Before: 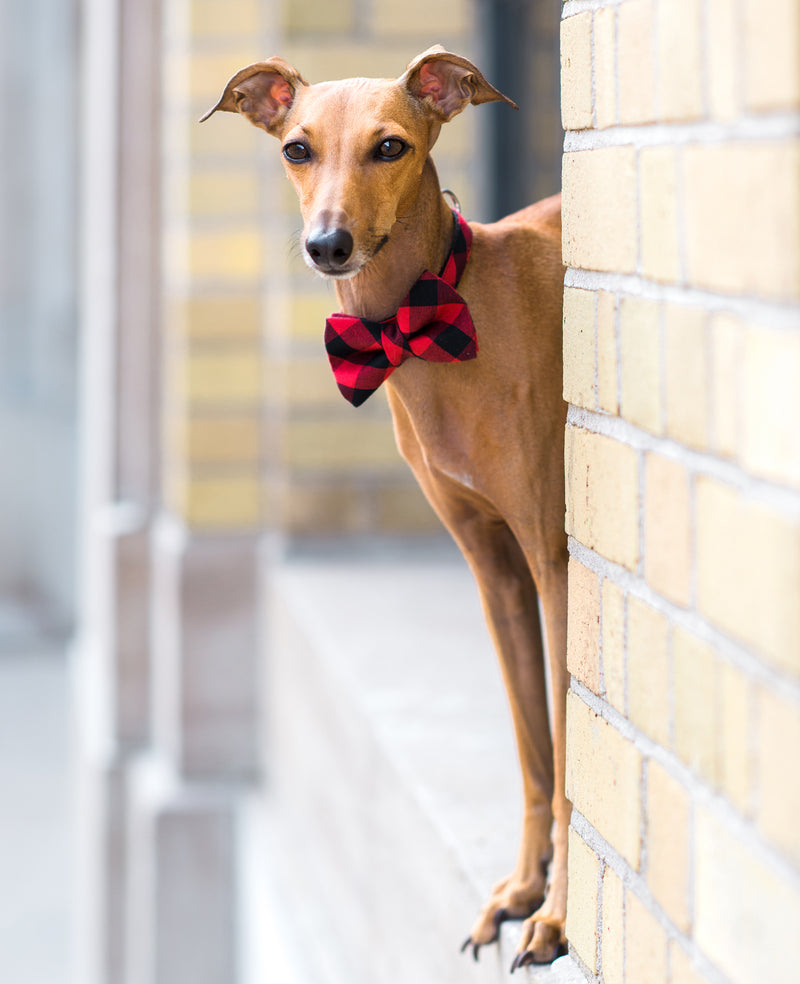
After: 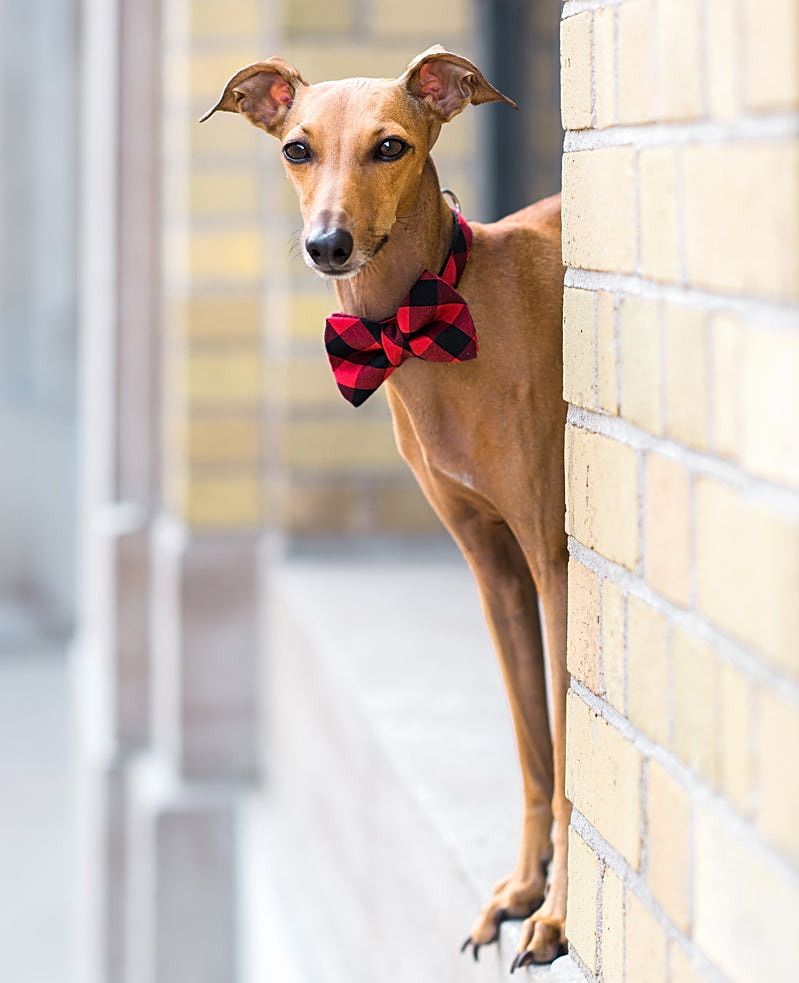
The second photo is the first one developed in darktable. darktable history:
sharpen: on, module defaults
exposure: exposure -0.01 EV
